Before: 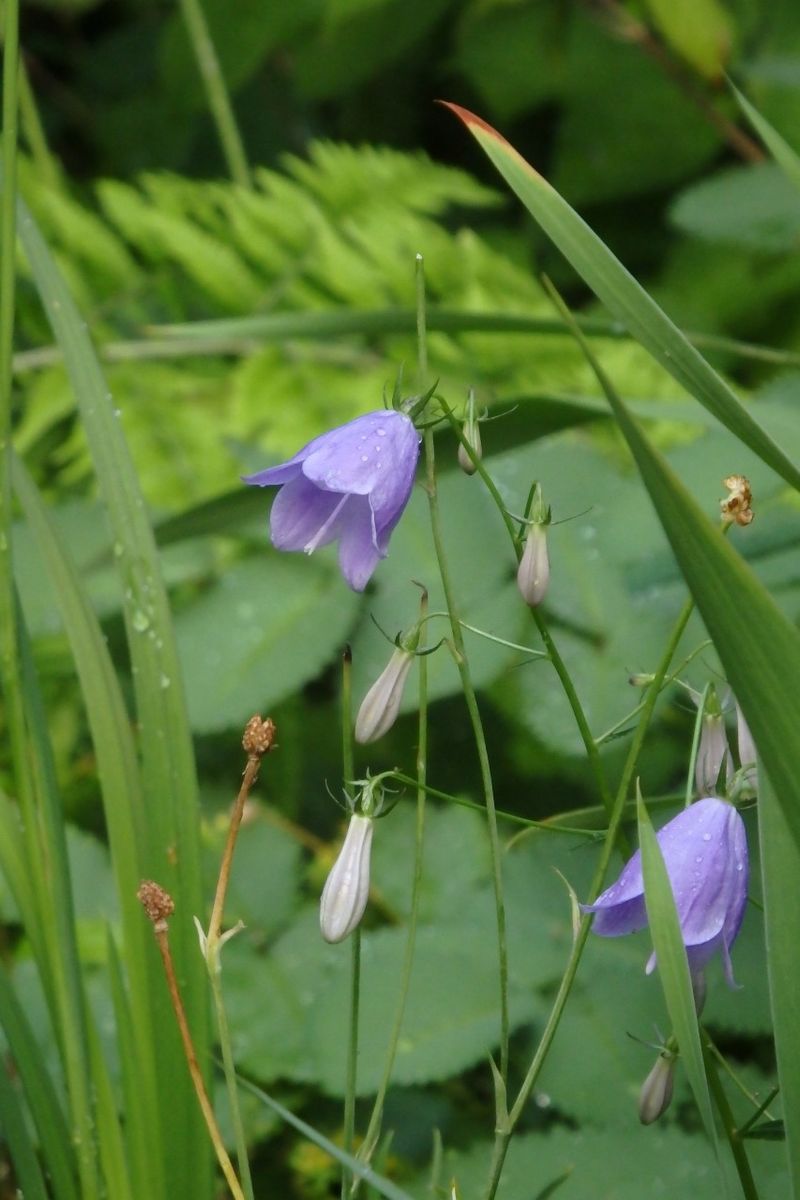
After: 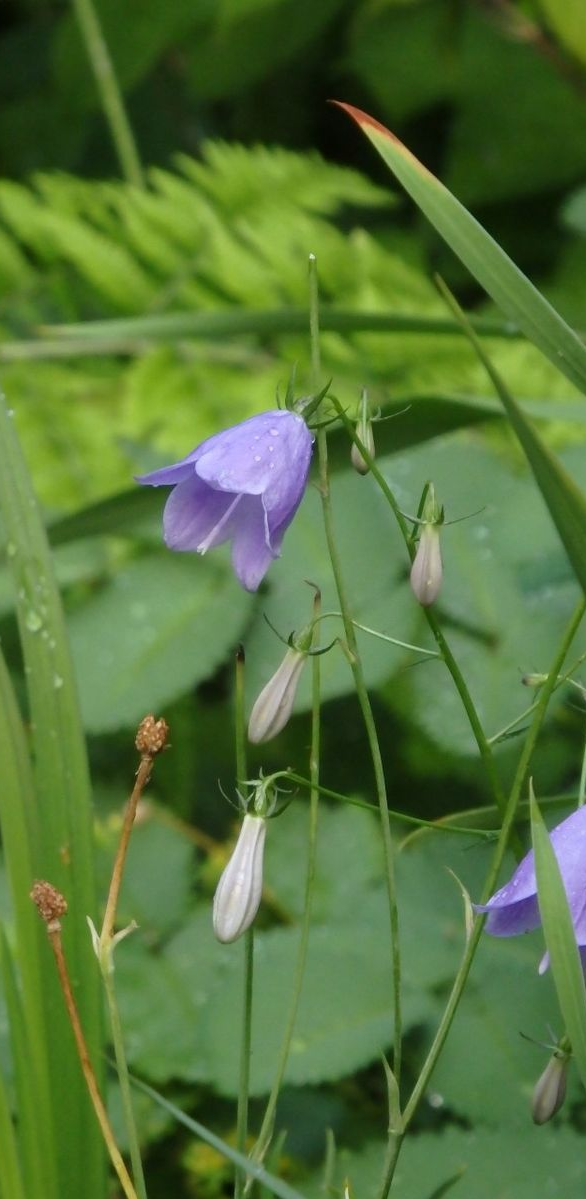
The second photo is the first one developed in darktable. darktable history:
crop: left 13.386%, top 0%, right 13.33%
